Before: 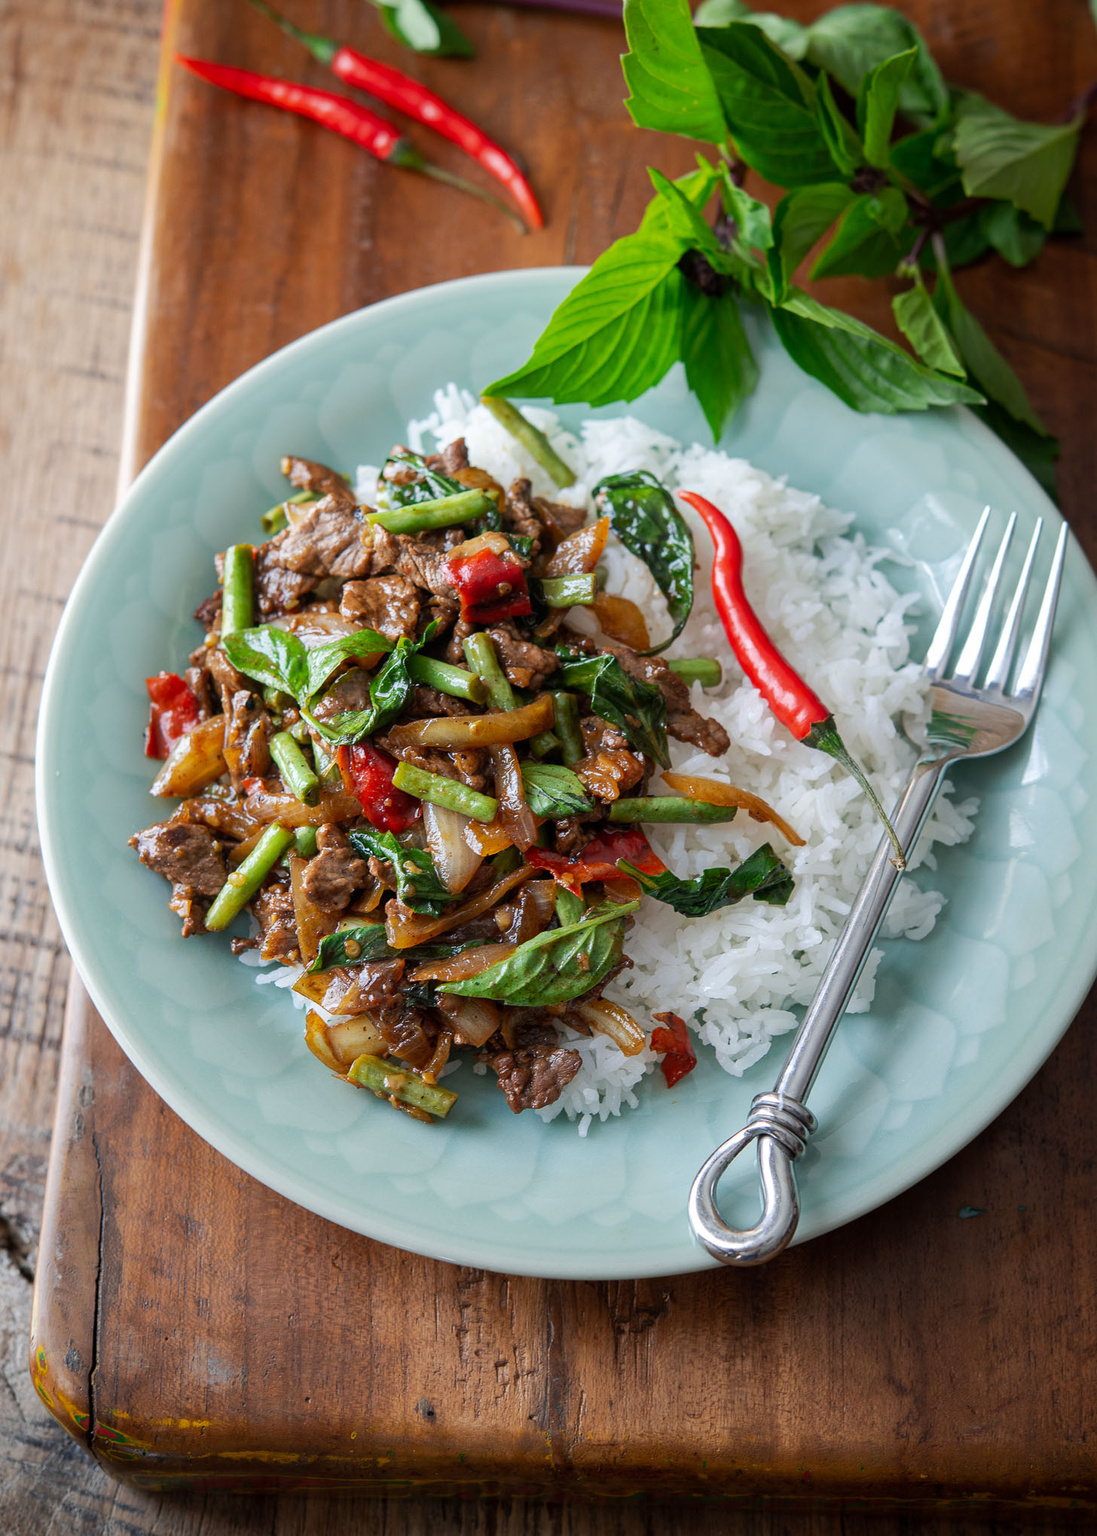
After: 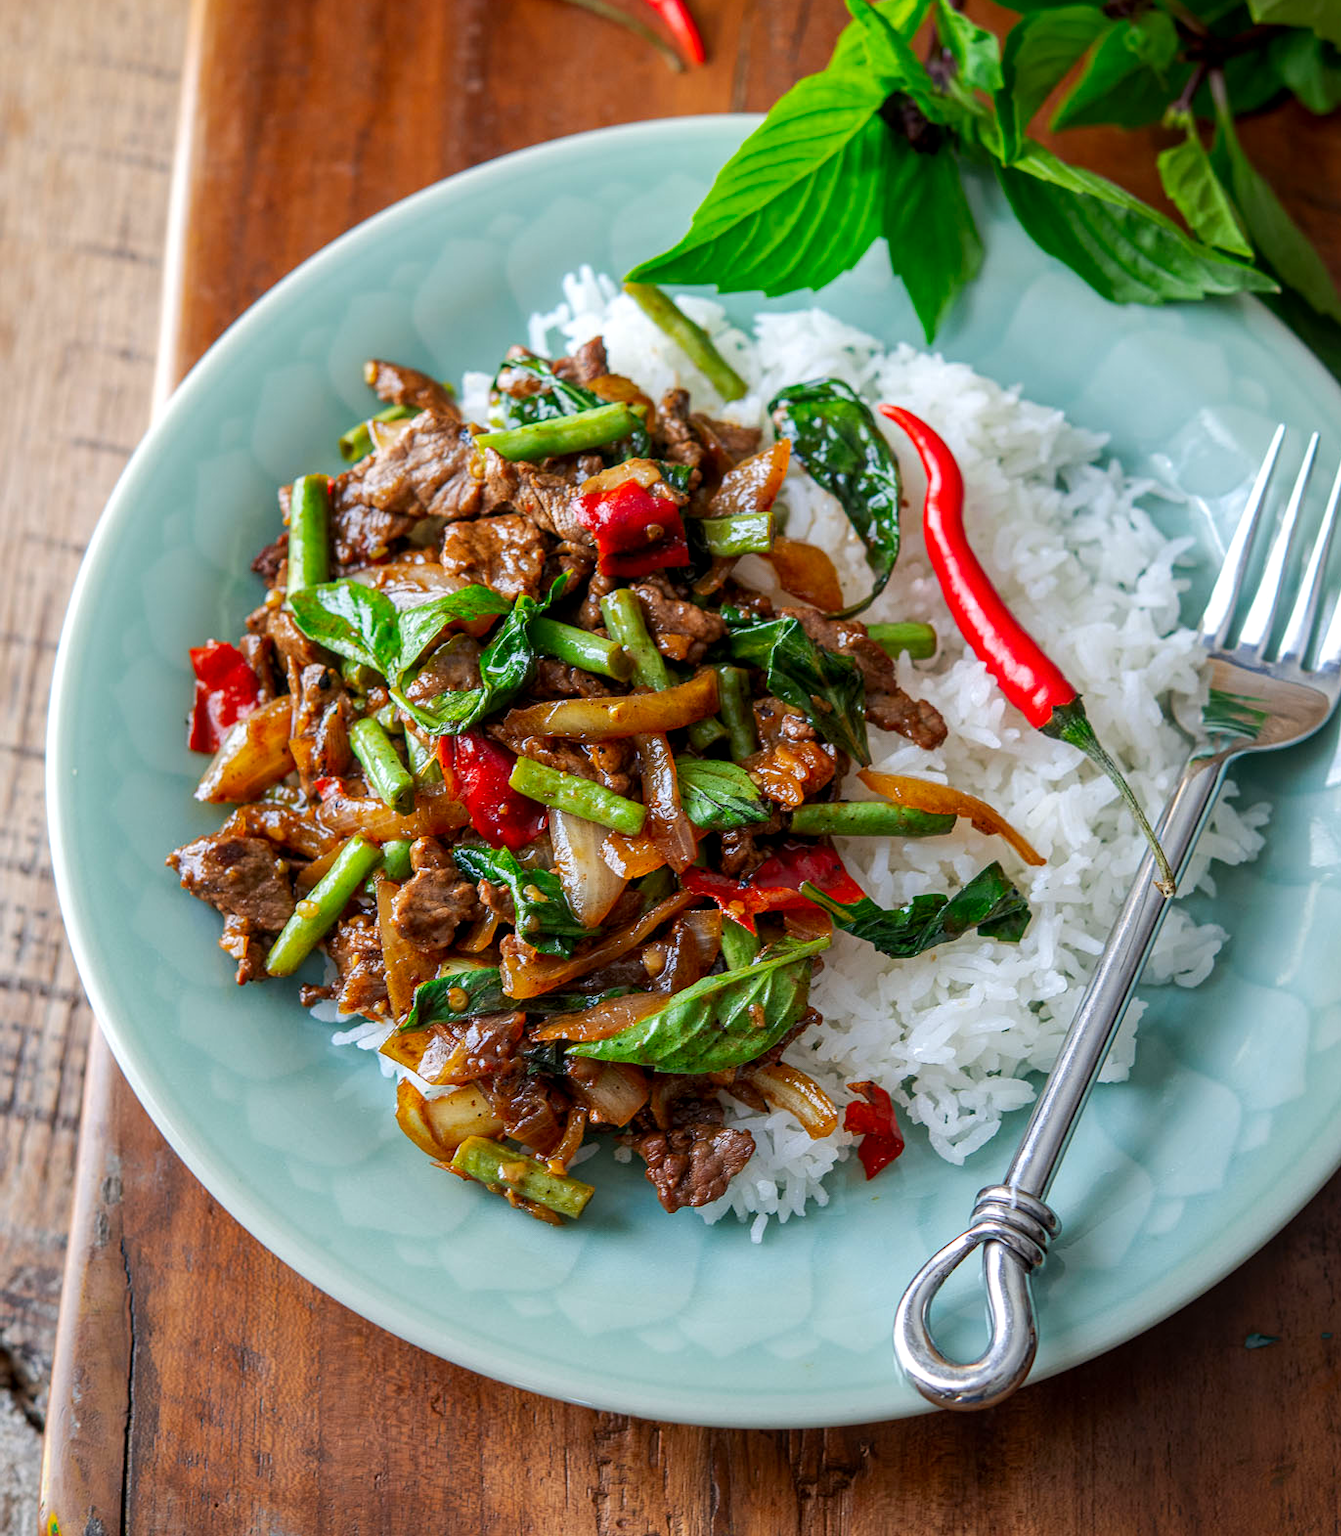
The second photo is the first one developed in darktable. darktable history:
color balance rgb: on, module defaults
local contrast: on, module defaults
crop and rotate: angle 0.03°, top 11.643%, right 5.651%, bottom 11.189%
color correction: saturation 1.32
